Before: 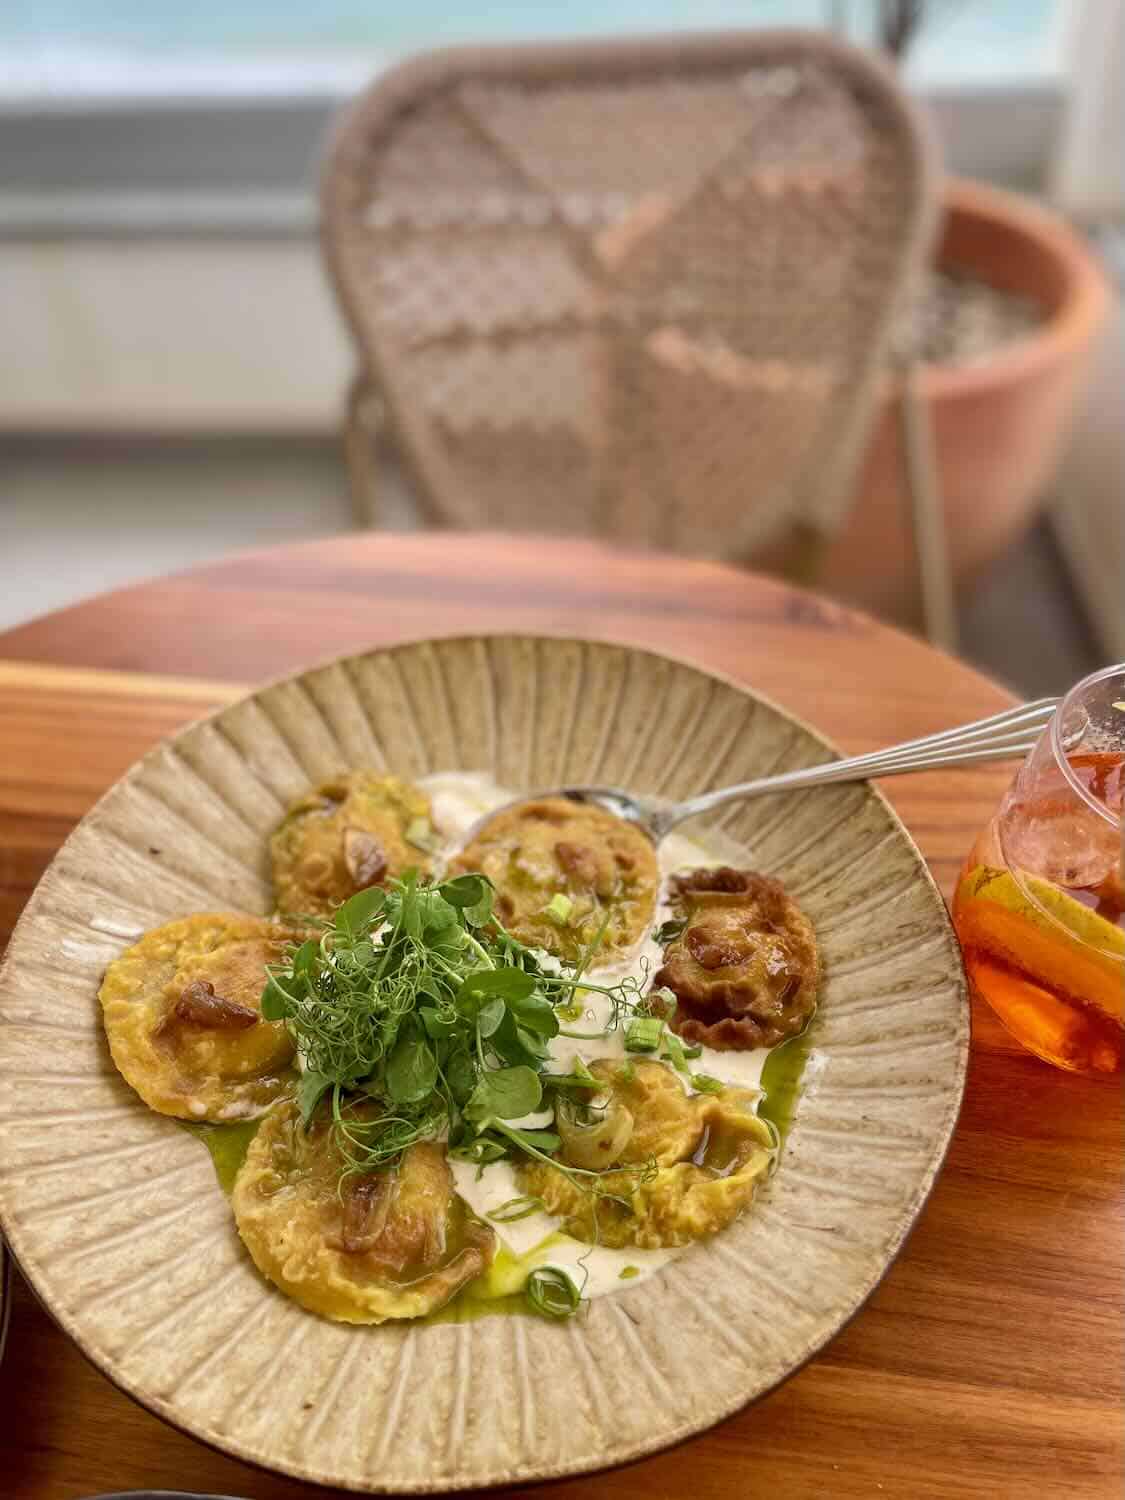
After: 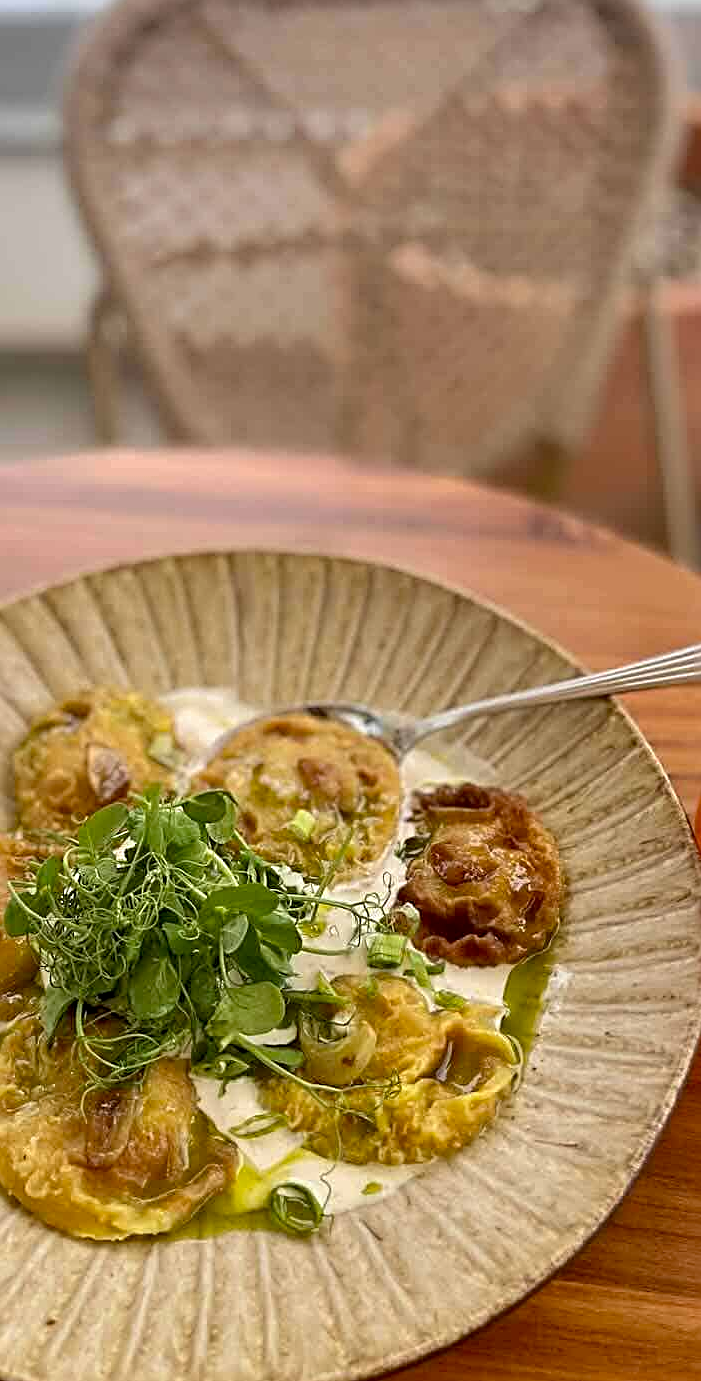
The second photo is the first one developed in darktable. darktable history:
sharpen: radius 2.584, amount 0.688
color contrast: green-magenta contrast 0.96
crop and rotate: left 22.918%, top 5.629%, right 14.711%, bottom 2.247%
